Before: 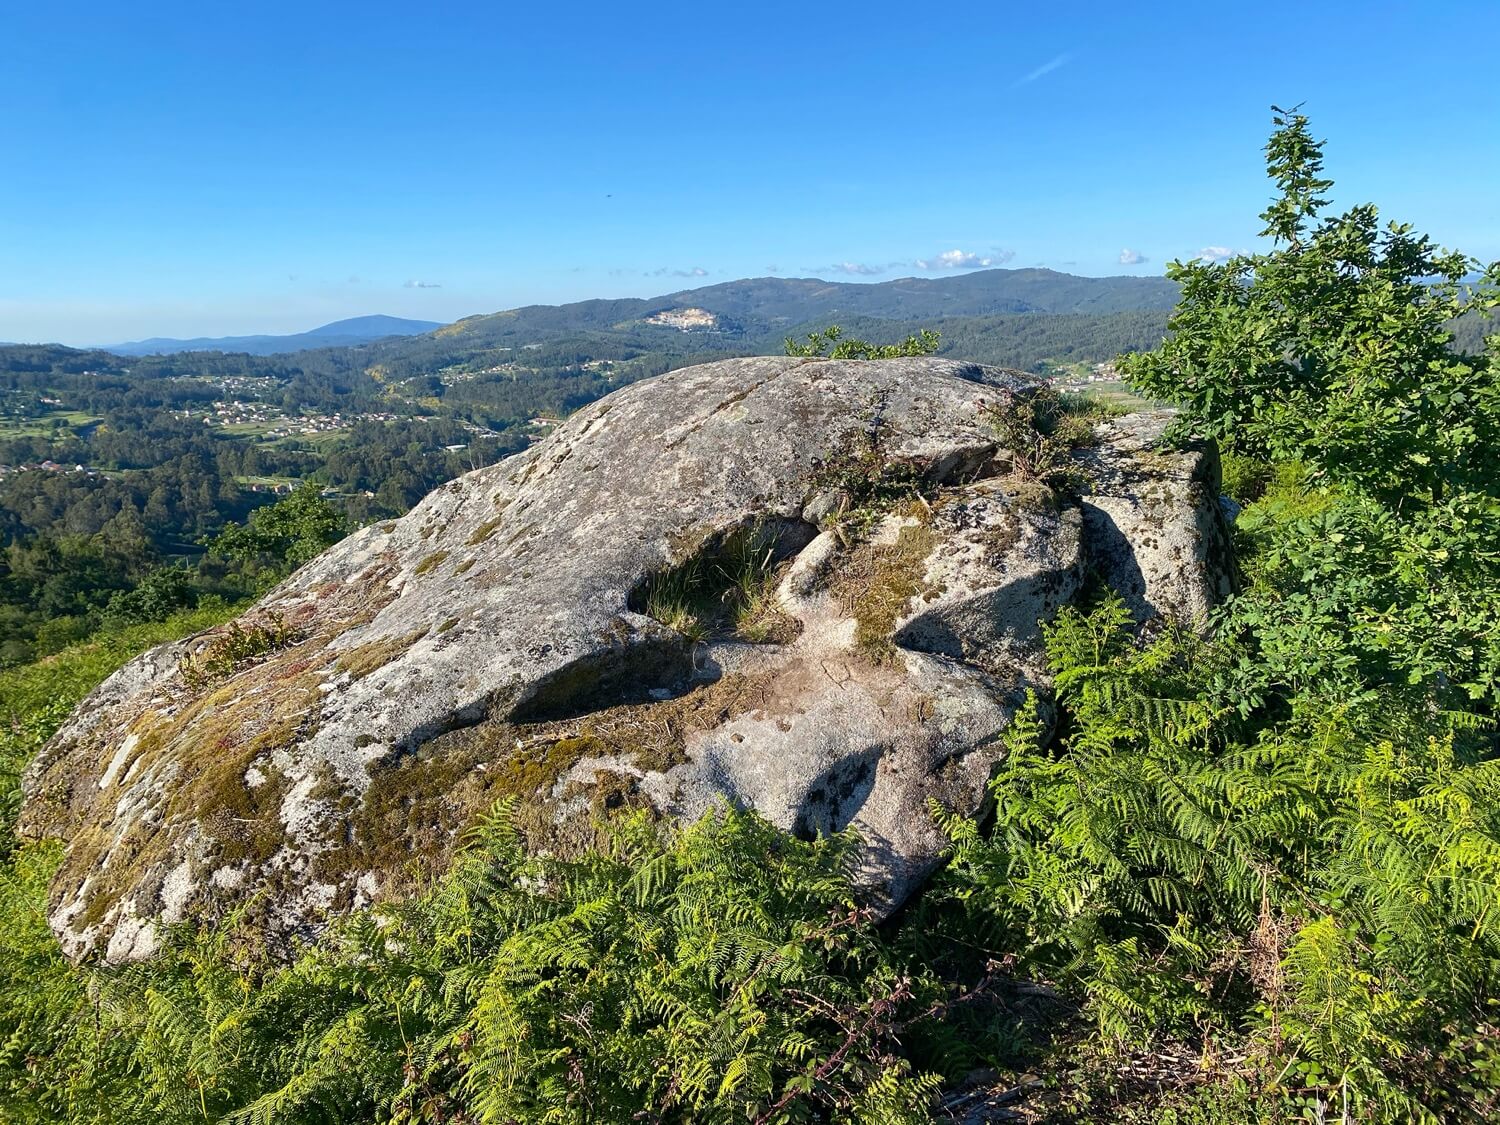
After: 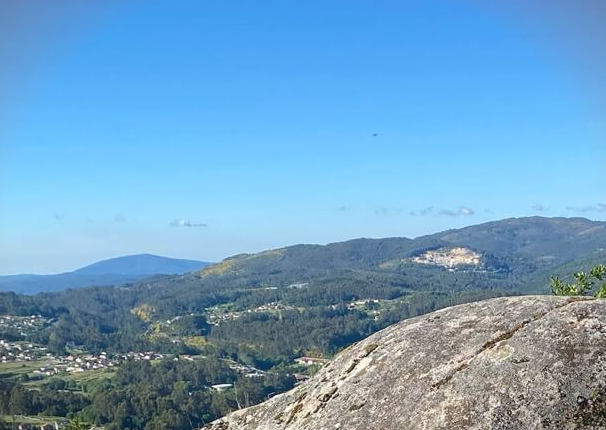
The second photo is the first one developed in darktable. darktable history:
vignetting: fall-off start 97.13%, width/height ratio 1.178
crop: left 15.634%, top 5.443%, right 43.934%, bottom 56.271%
